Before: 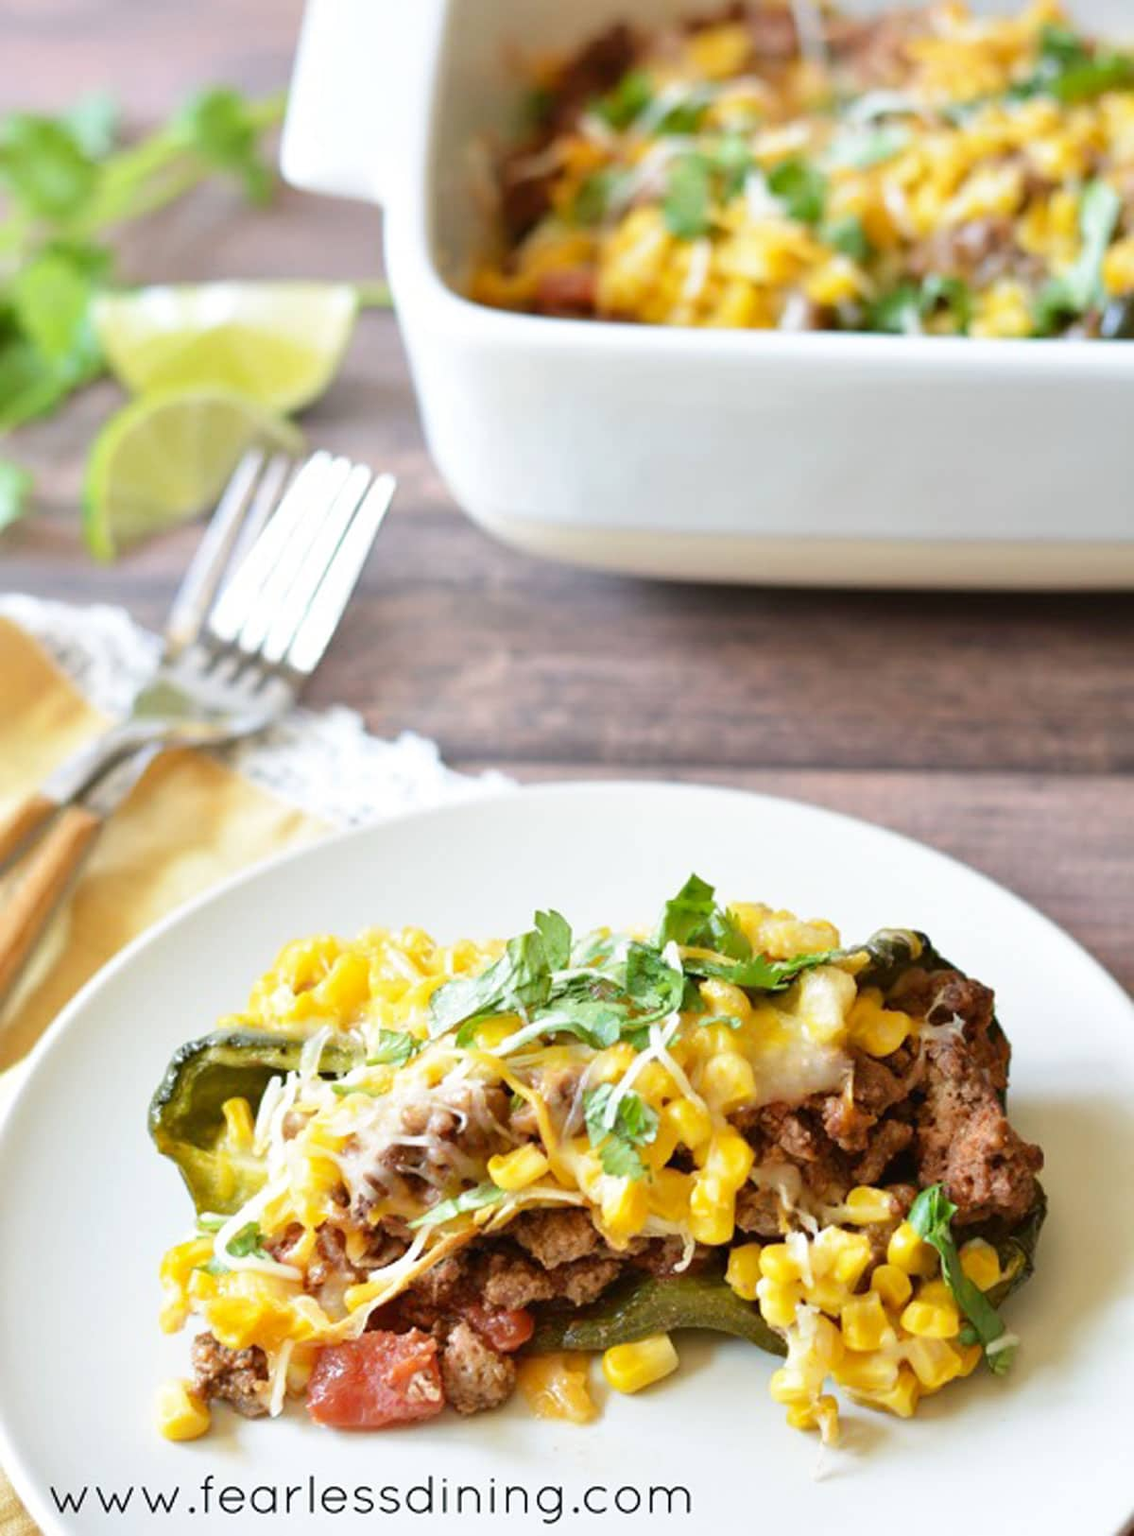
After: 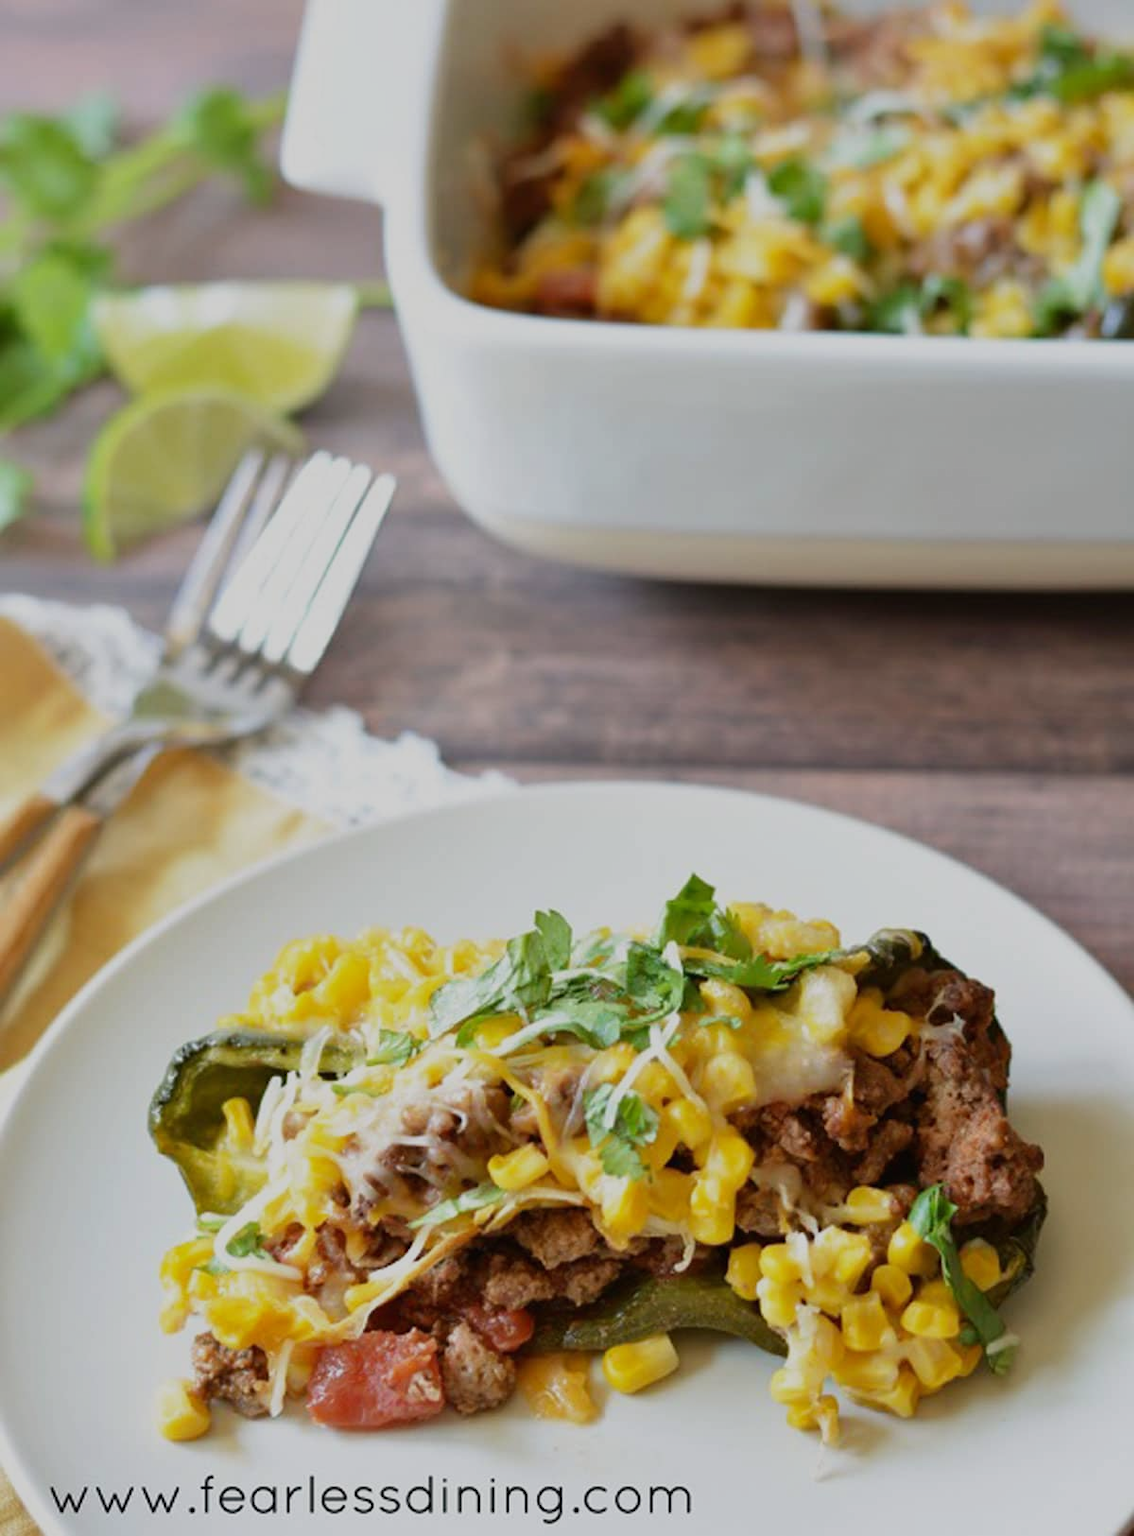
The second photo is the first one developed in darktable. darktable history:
exposure: black level correction 0, exposure -0.702 EV, compensate highlight preservation false
